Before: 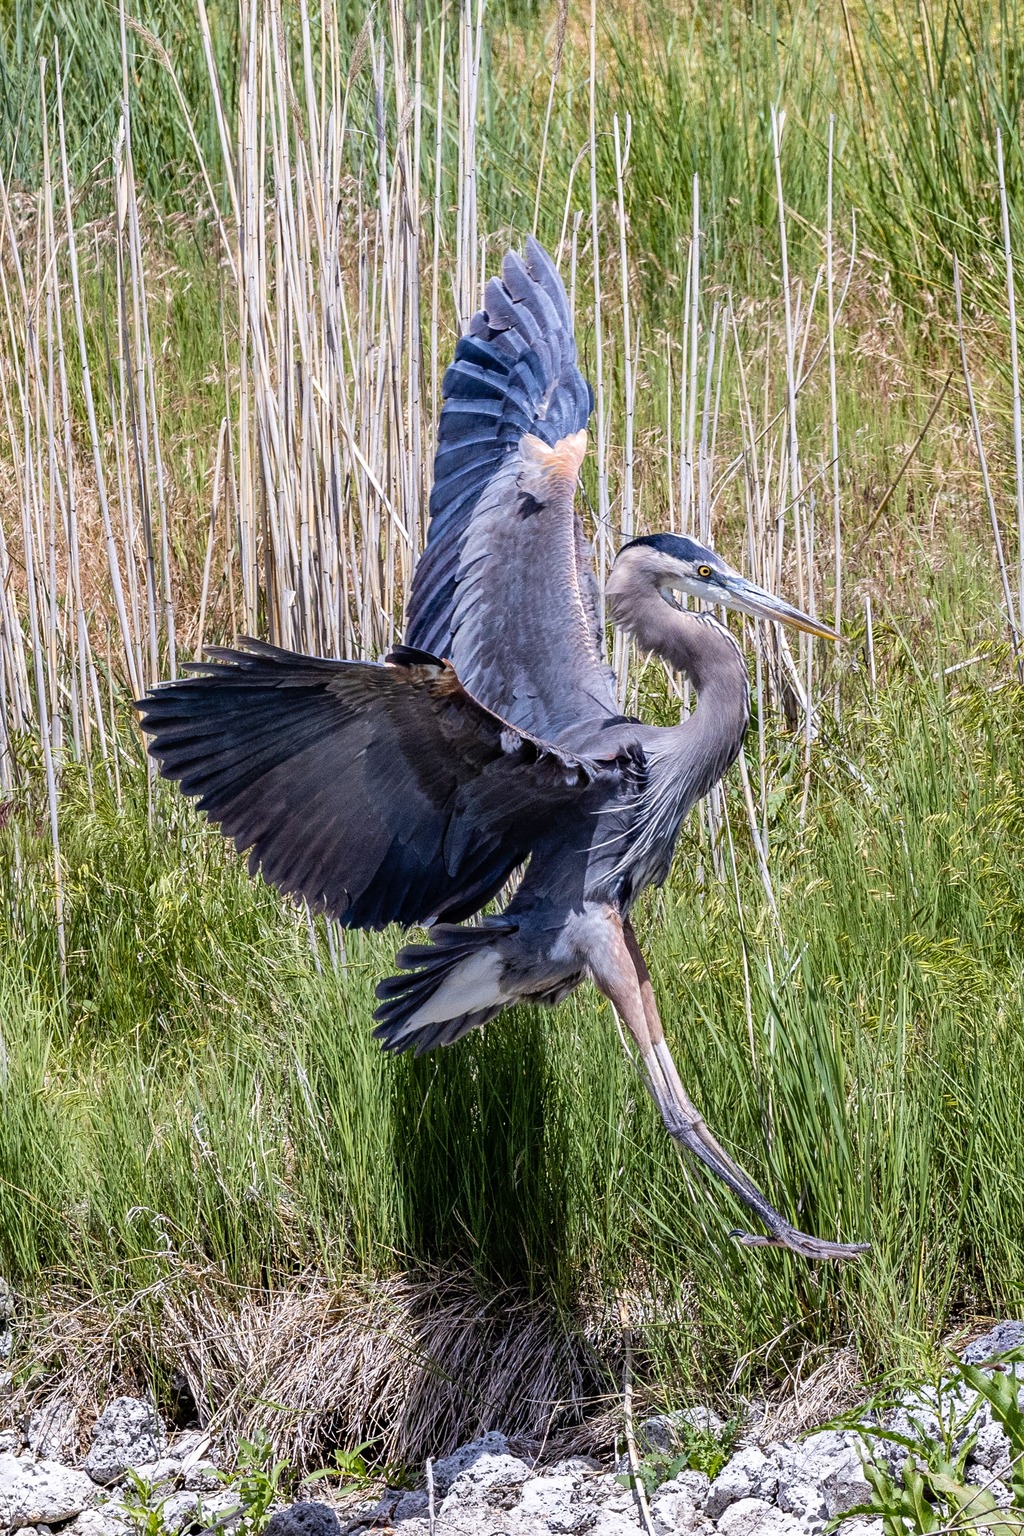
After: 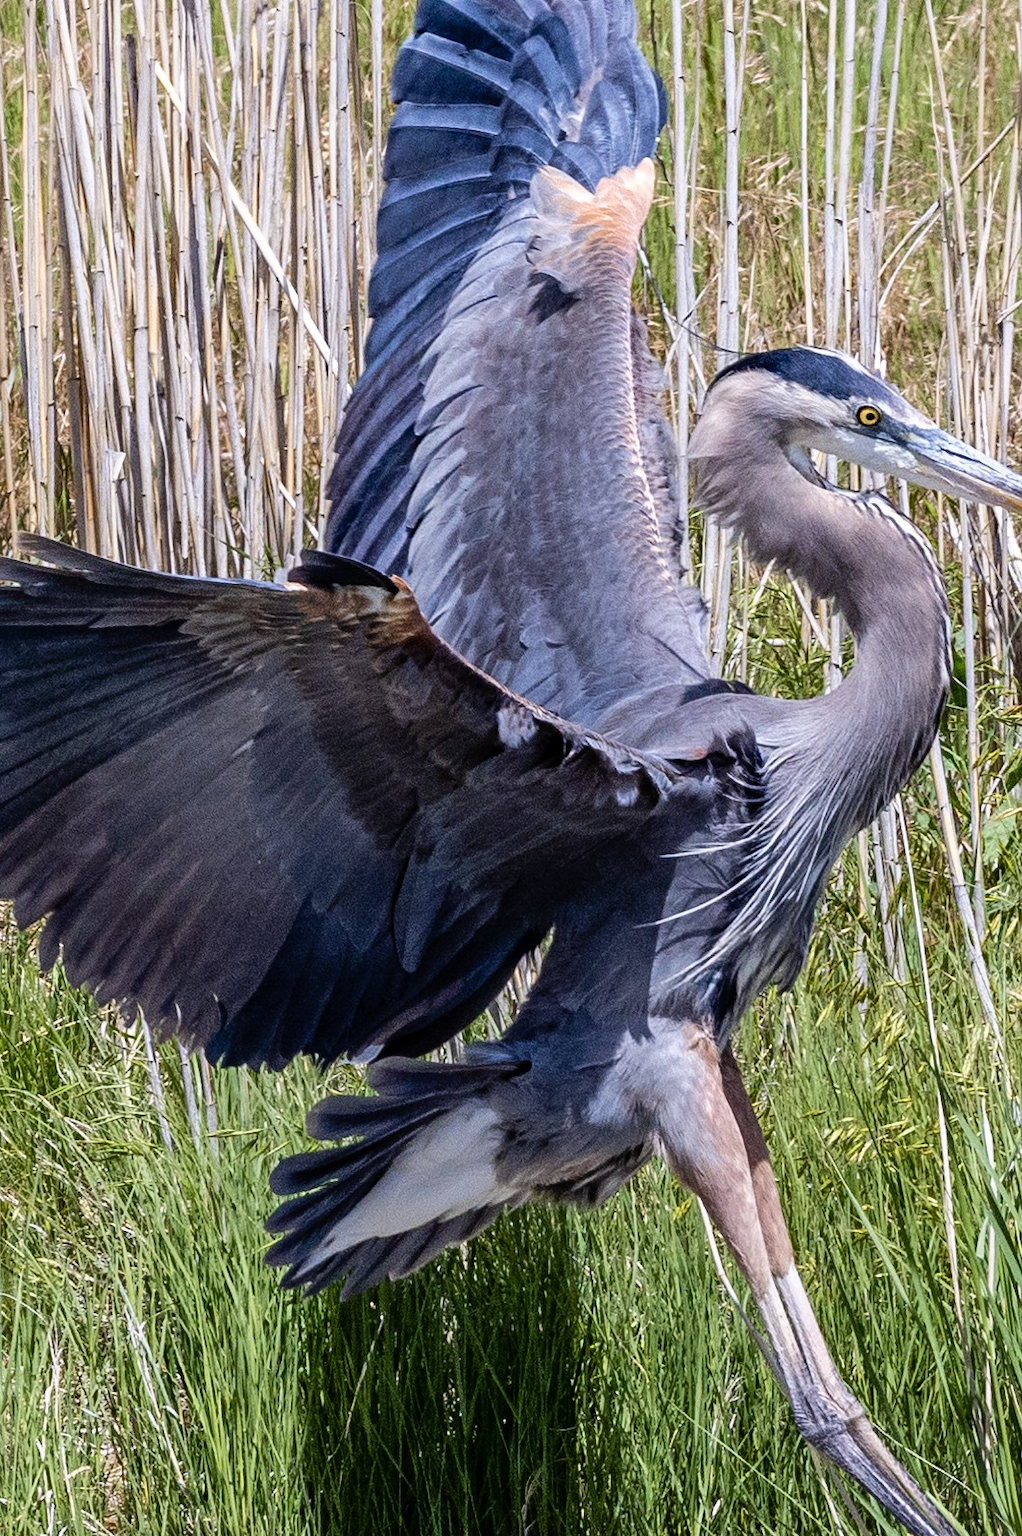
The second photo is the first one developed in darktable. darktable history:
crop and rotate: left 22.17%, top 22.294%, right 22.899%, bottom 22.688%
